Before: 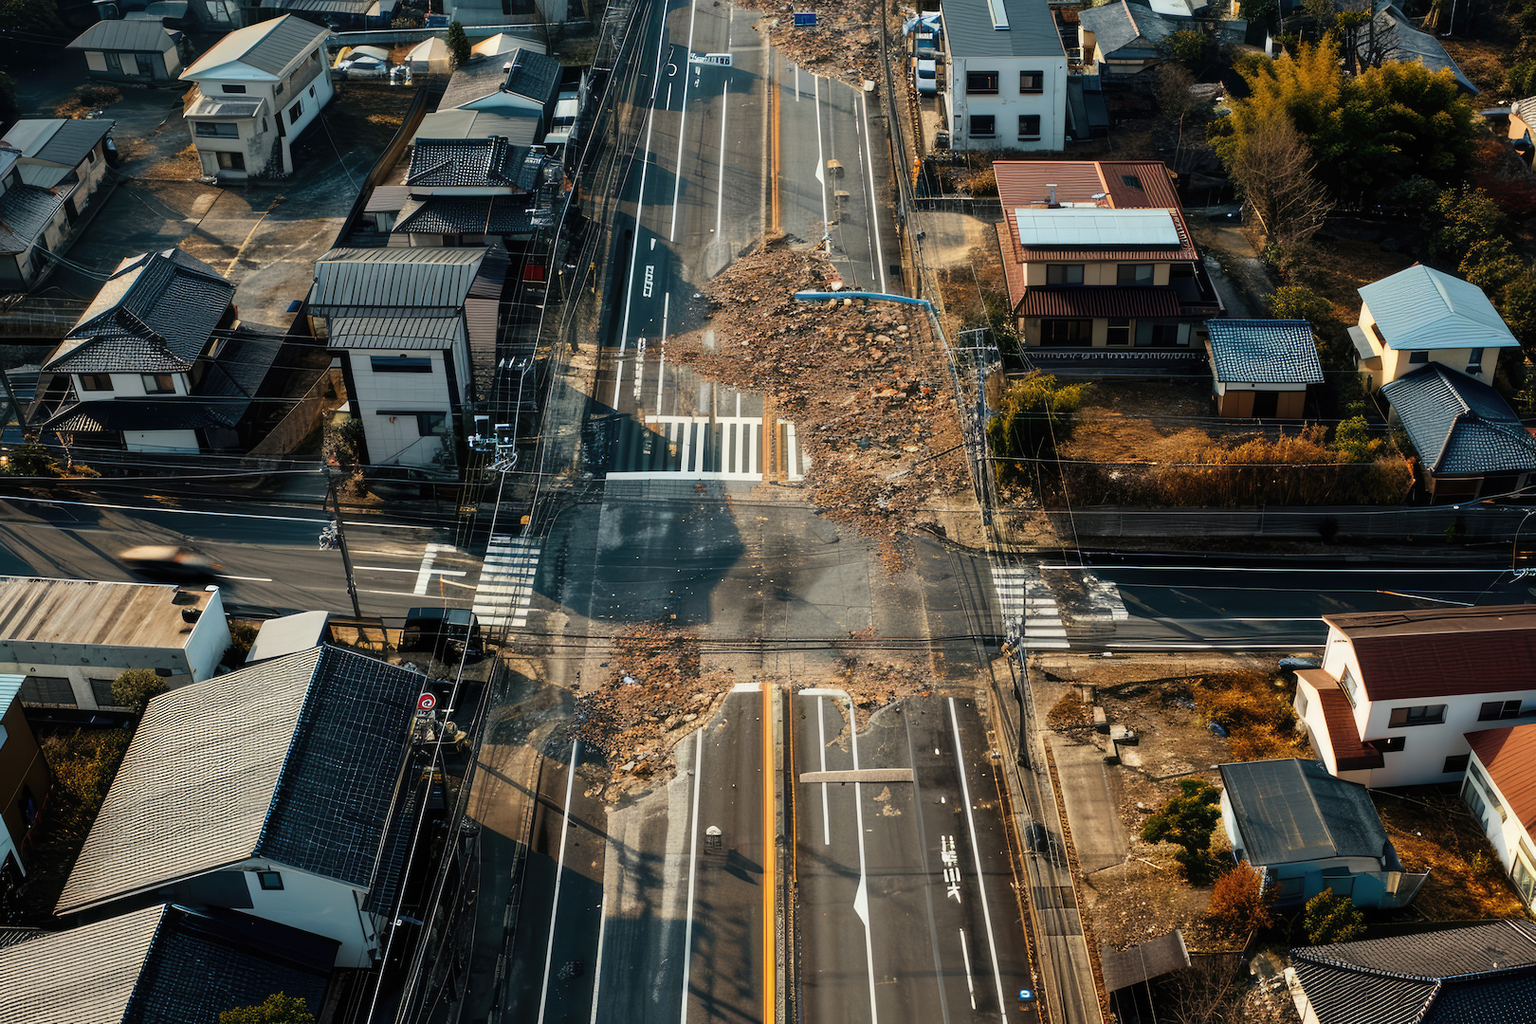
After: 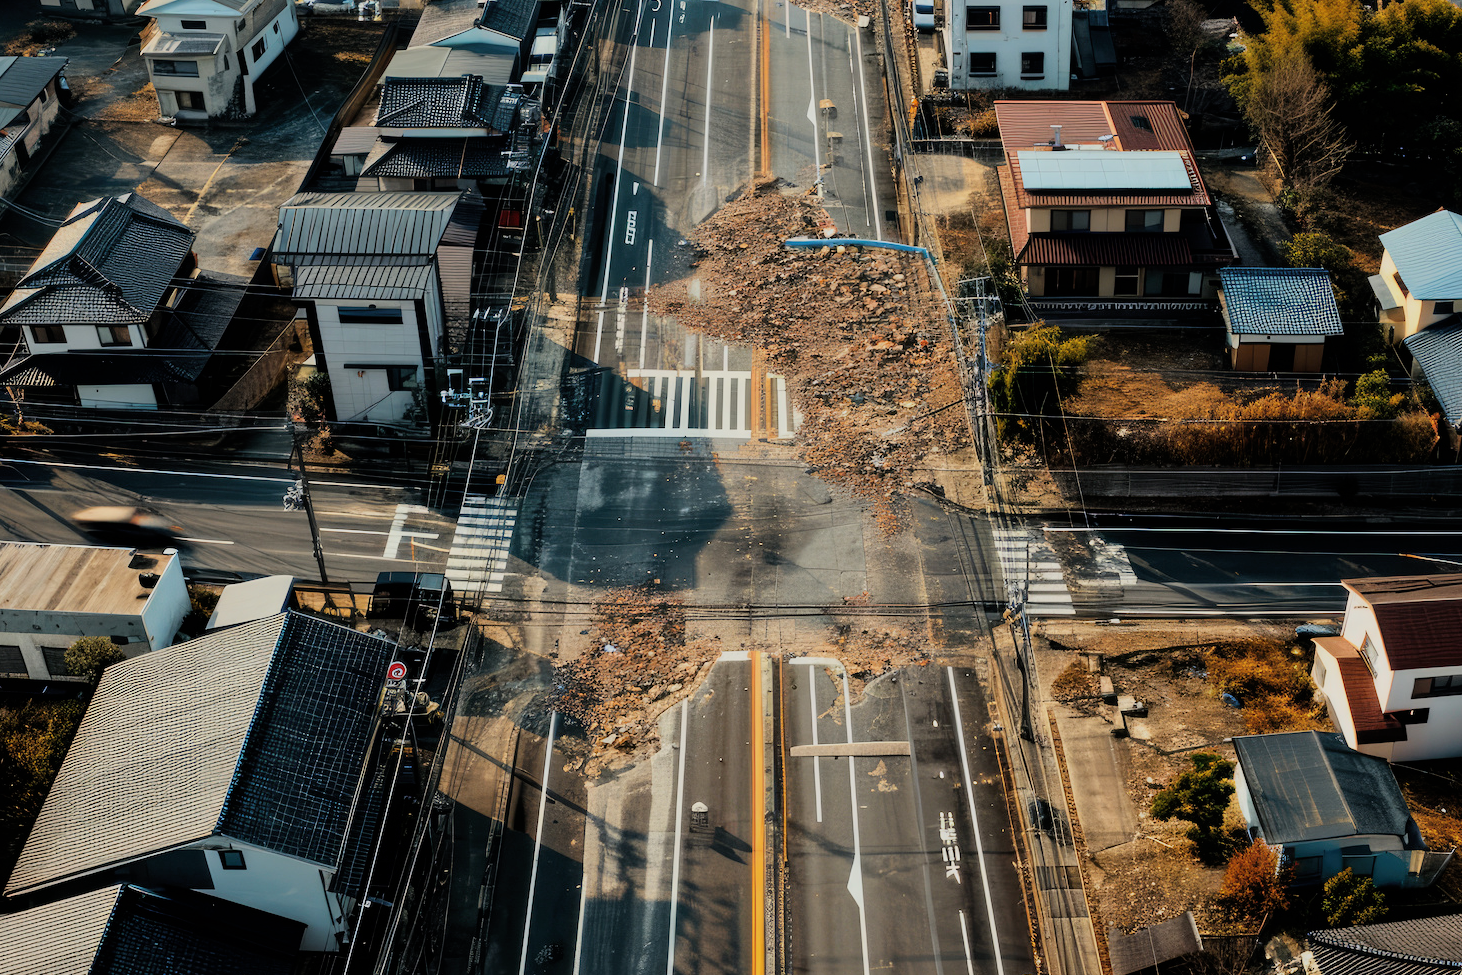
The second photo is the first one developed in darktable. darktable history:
filmic rgb: black relative exposure -7.65 EV, white relative exposure 4.56 EV, hardness 3.61, color science v6 (2022)
crop: left 3.305%, top 6.436%, right 6.389%, bottom 3.258%
exposure: exposure 0.29 EV, compensate highlight preservation false
